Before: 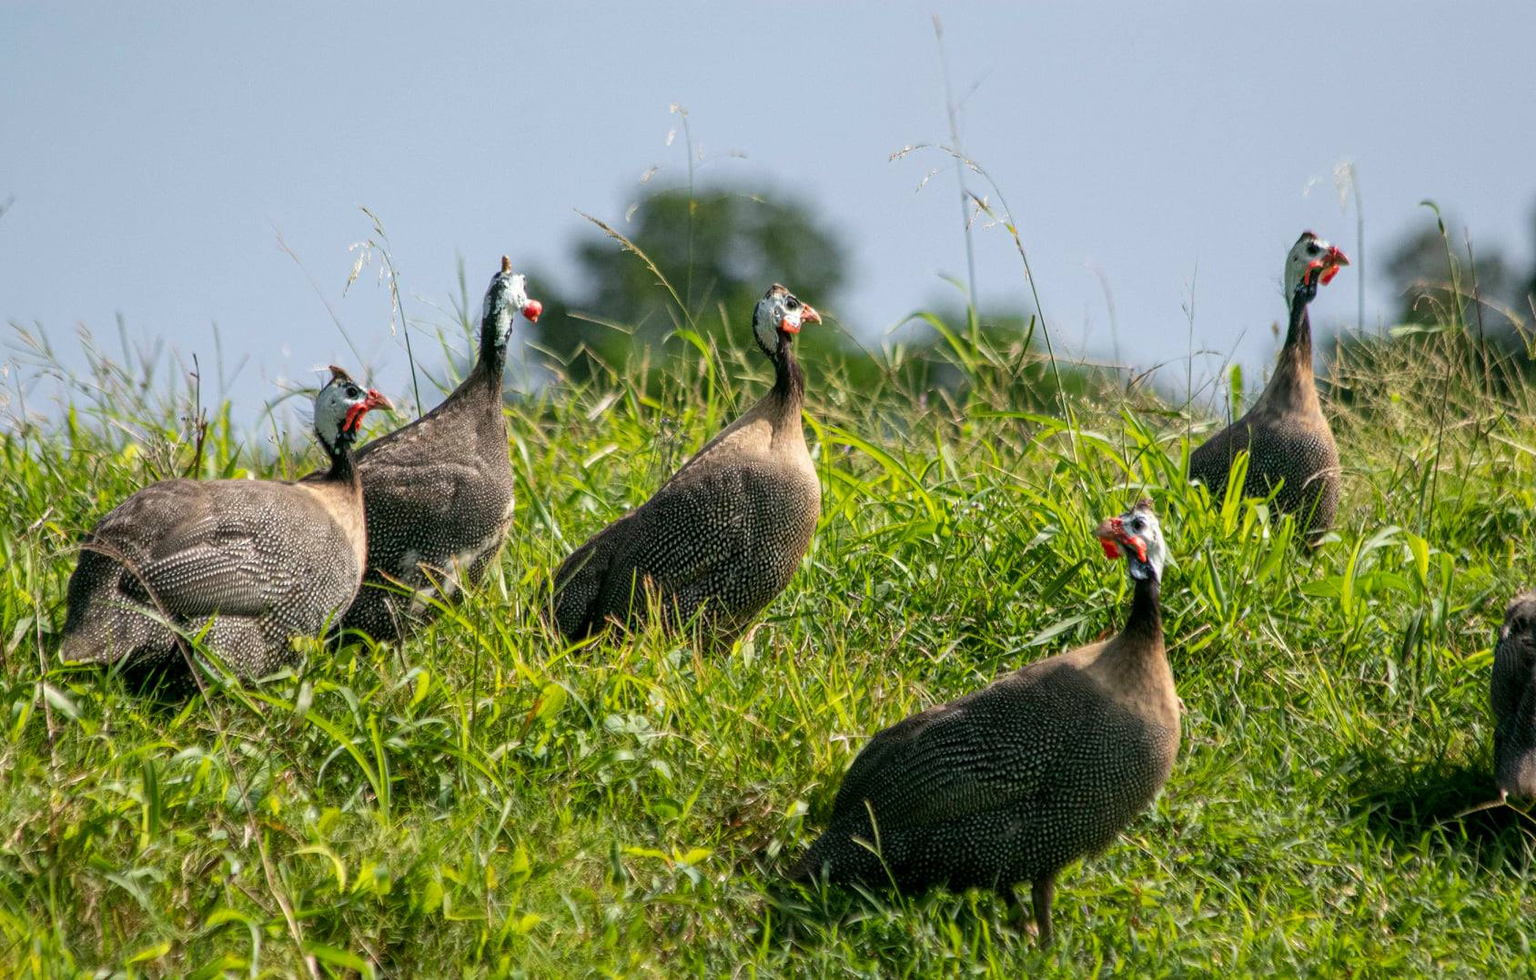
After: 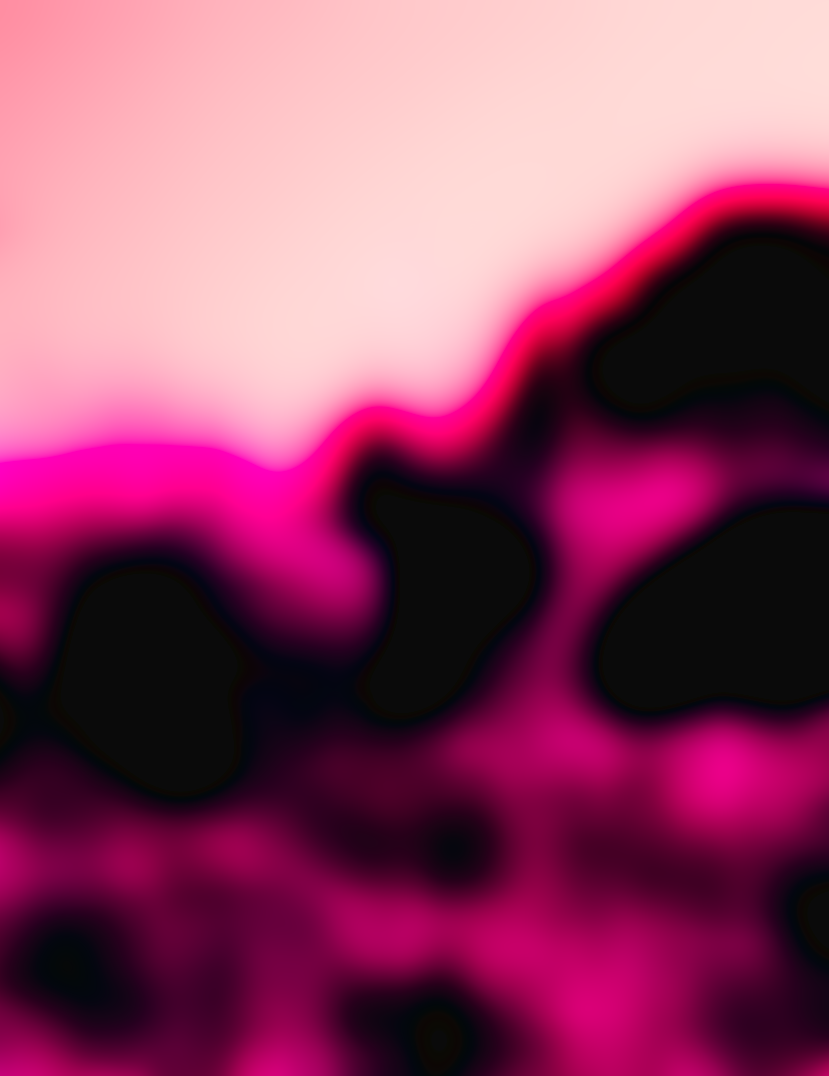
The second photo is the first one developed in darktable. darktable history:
contrast equalizer: octaves 7, y [[0.6 ×6], [0.55 ×6], [0 ×6], [0 ×6], [0 ×6]], mix -0.3
sharpen: on, module defaults
lowpass: radius 31.92, contrast 1.72, brightness -0.98, saturation 0.94
base curve: curves: ch0 [(0, 0.003) (0.001, 0.002) (0.006, 0.004) (0.02, 0.022) (0.048, 0.086) (0.094, 0.234) (0.162, 0.431) (0.258, 0.629) (0.385, 0.8) (0.548, 0.918) (0.751, 0.988) (1, 1)], preserve colors none
velvia: on, module defaults
crop and rotate: left 0%, top 0%, right 50.845%
color balance rgb: shadows lift › luminance -18.76%, shadows lift › chroma 35.44%, power › luminance -3.76%, power › hue 142.17°, highlights gain › chroma 7.5%, highlights gain › hue 184.75°, global offset › luminance -0.52%, global offset › chroma 0.91%, global offset › hue 173.36°, shadows fall-off 300%, white fulcrum 2 EV, highlights fall-off 300%, linear chroma grading › shadows 17.19%, linear chroma grading › highlights 61.12%, linear chroma grading › global chroma 50%, hue shift -150.52°, perceptual brilliance grading › global brilliance 12%, mask middle-gray fulcrum 100%, contrast gray fulcrum 38.43%, contrast 35.15%, saturation formula JzAzBz (2021)
